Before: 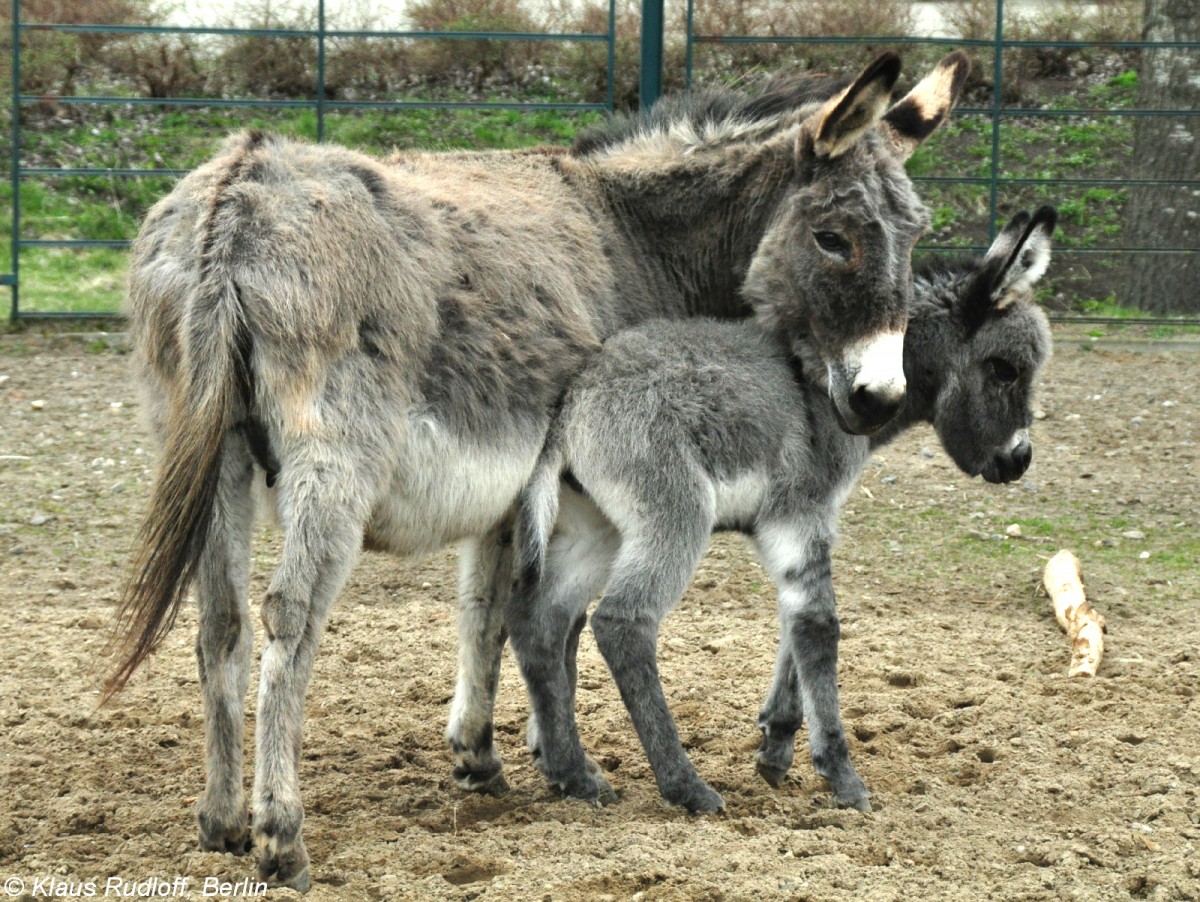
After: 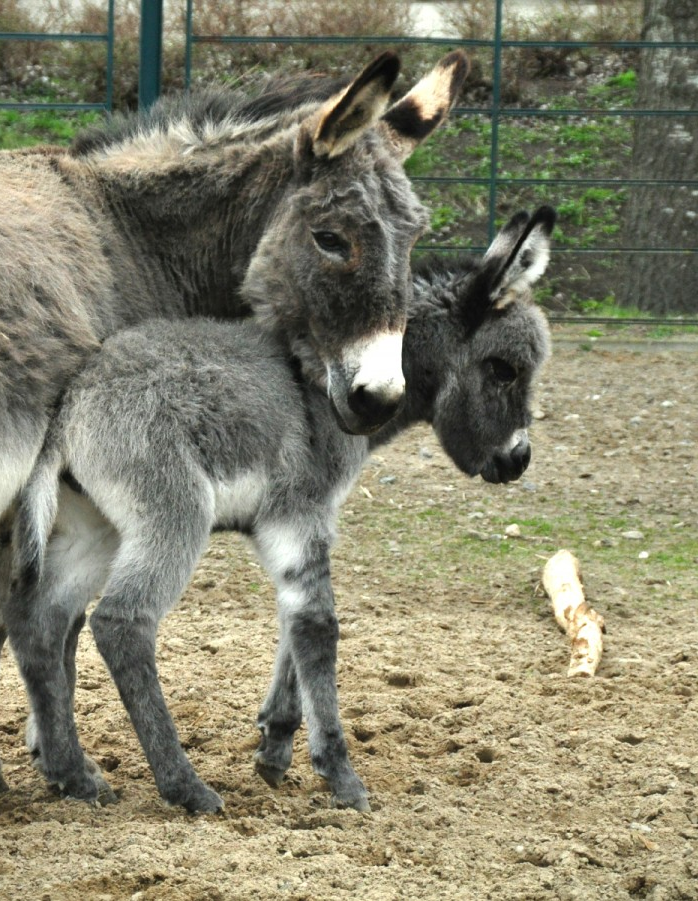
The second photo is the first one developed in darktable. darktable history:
crop: left 41.782%
vignetting: fall-off start 99.9%, brightness -0.556, saturation 0.003
